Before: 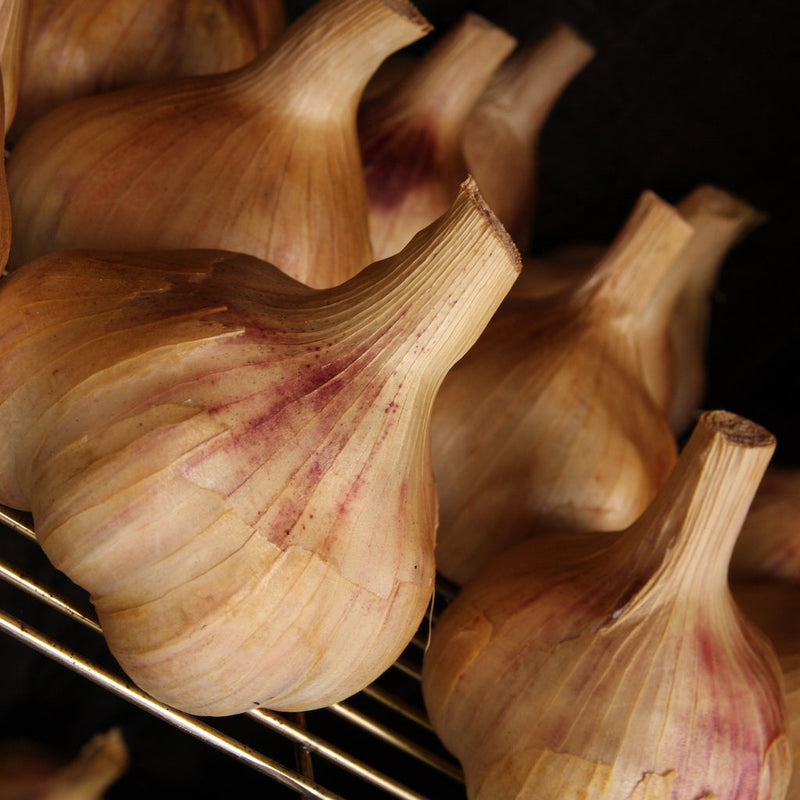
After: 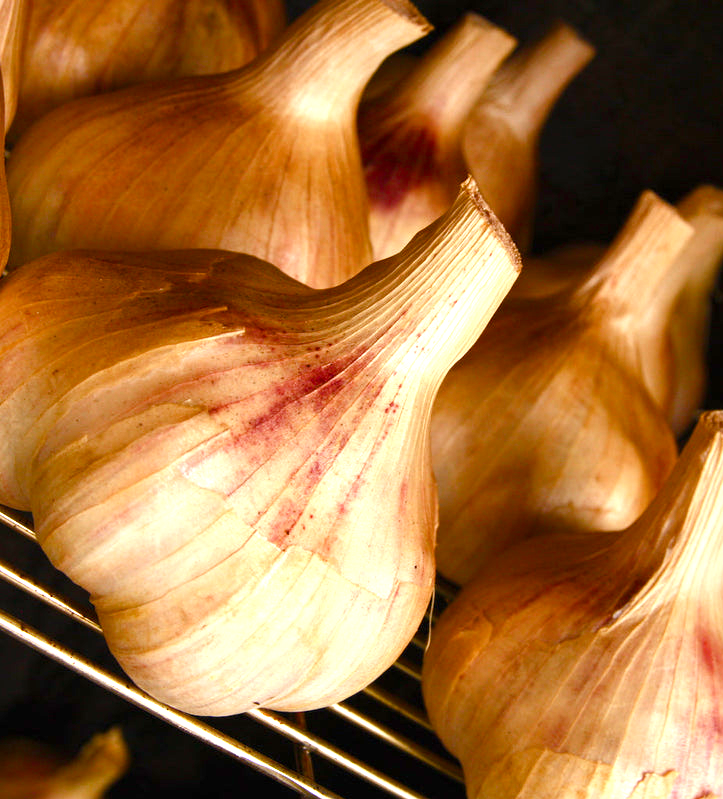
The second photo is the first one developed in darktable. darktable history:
crop: right 9.513%, bottom 0.028%
color balance rgb: linear chroma grading › global chroma 13.171%, perceptual saturation grading › global saturation 20%, perceptual saturation grading › highlights -50.535%, perceptual saturation grading › shadows 30.459%, perceptual brilliance grading › global brilliance 11.917%
exposure: black level correction 0, exposure 0.691 EV, compensate highlight preservation false
